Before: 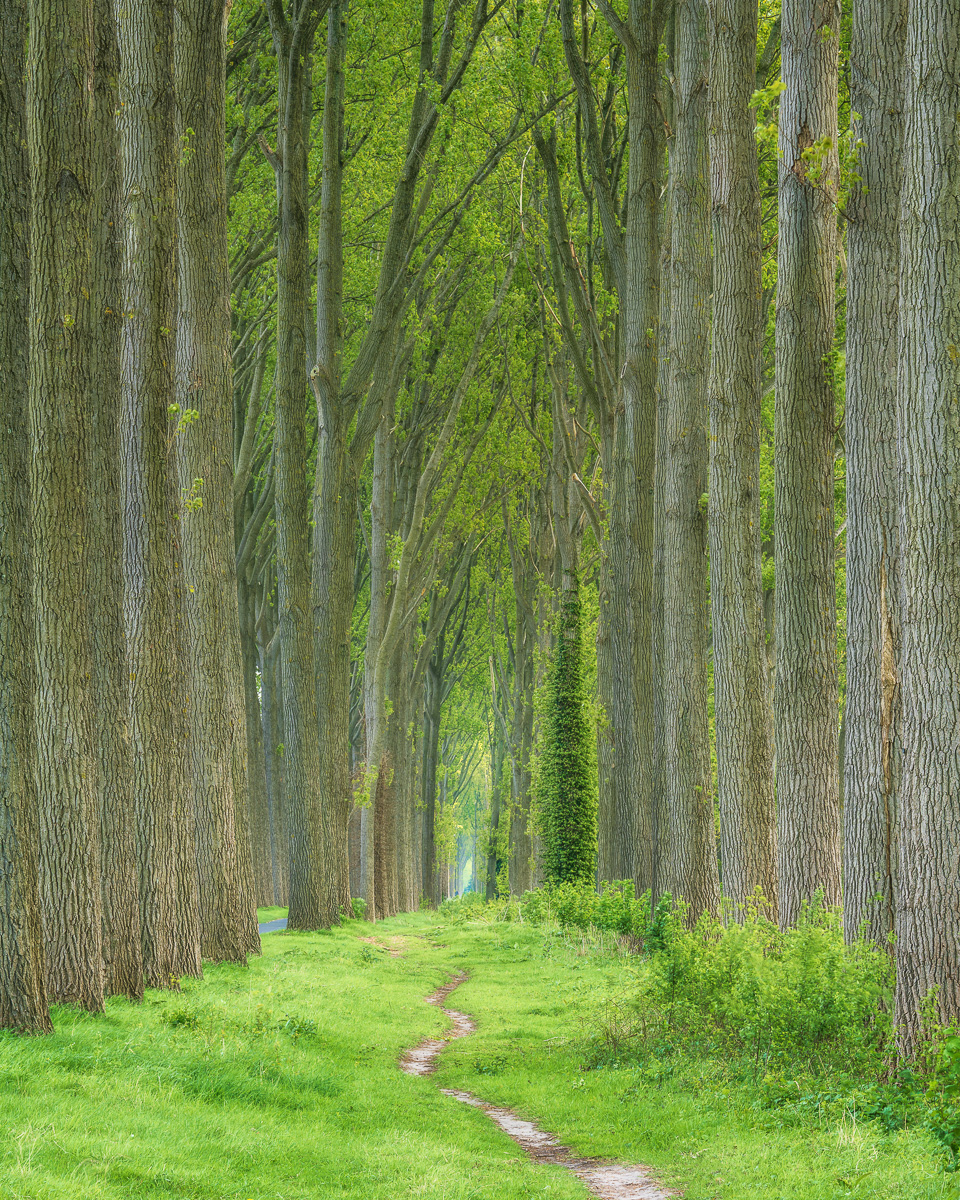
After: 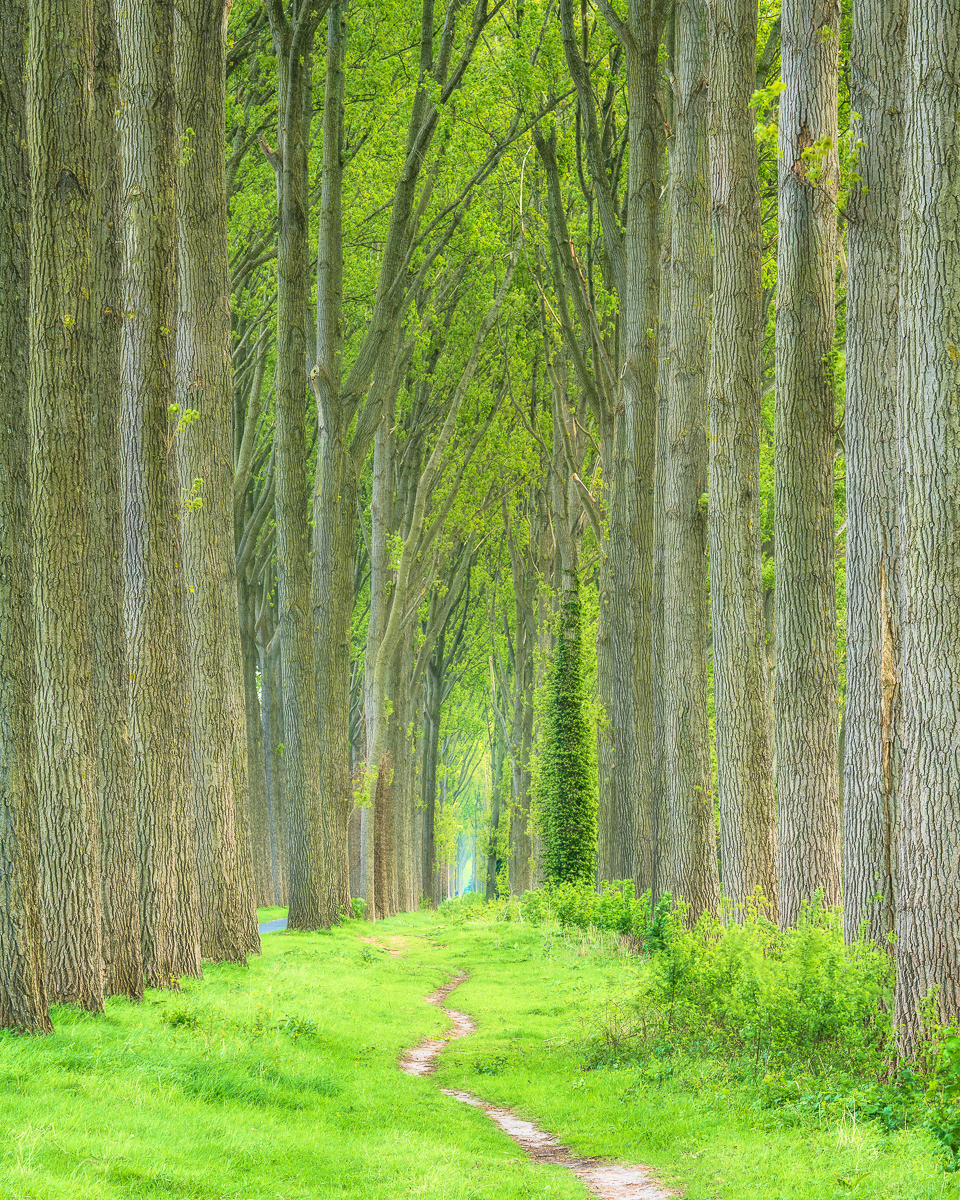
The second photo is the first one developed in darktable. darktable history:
contrast brightness saturation: contrast 0.201, brightness 0.169, saturation 0.215
